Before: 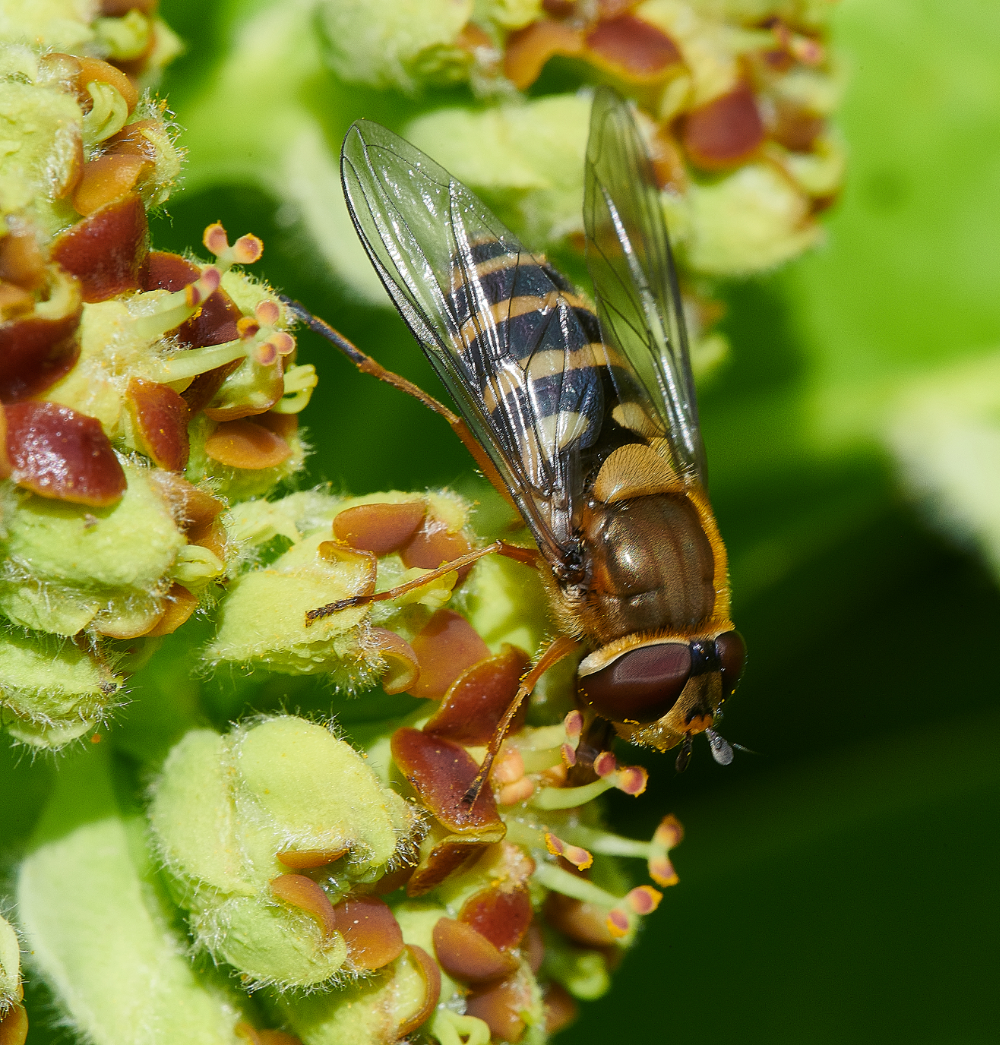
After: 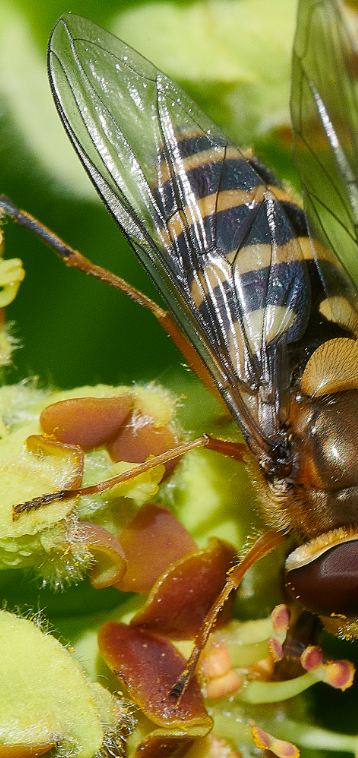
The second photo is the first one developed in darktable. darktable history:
crop and rotate: left 29.371%, top 10.182%, right 34.753%, bottom 17.228%
